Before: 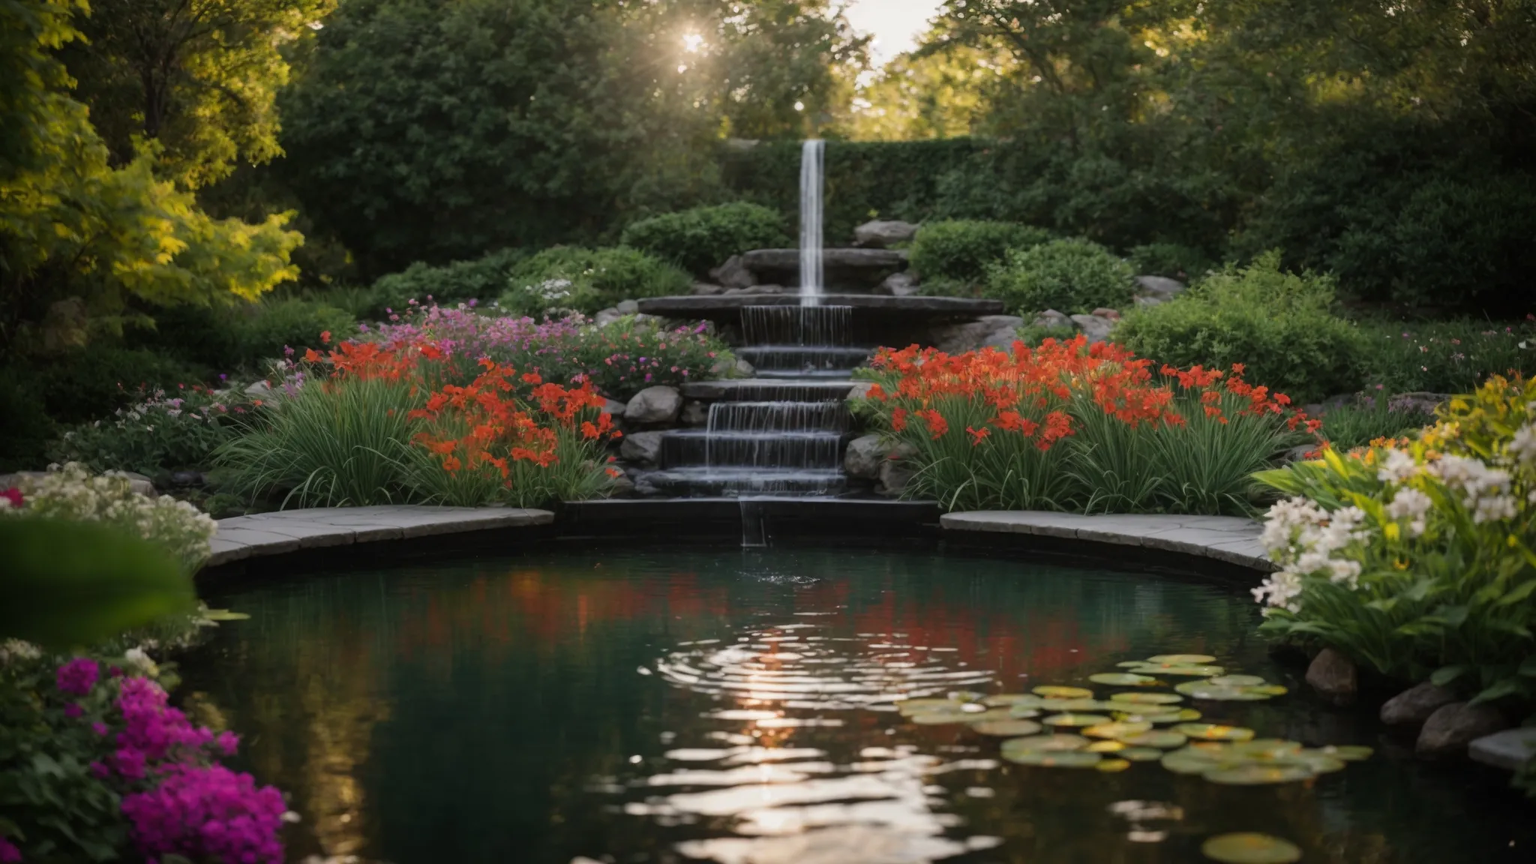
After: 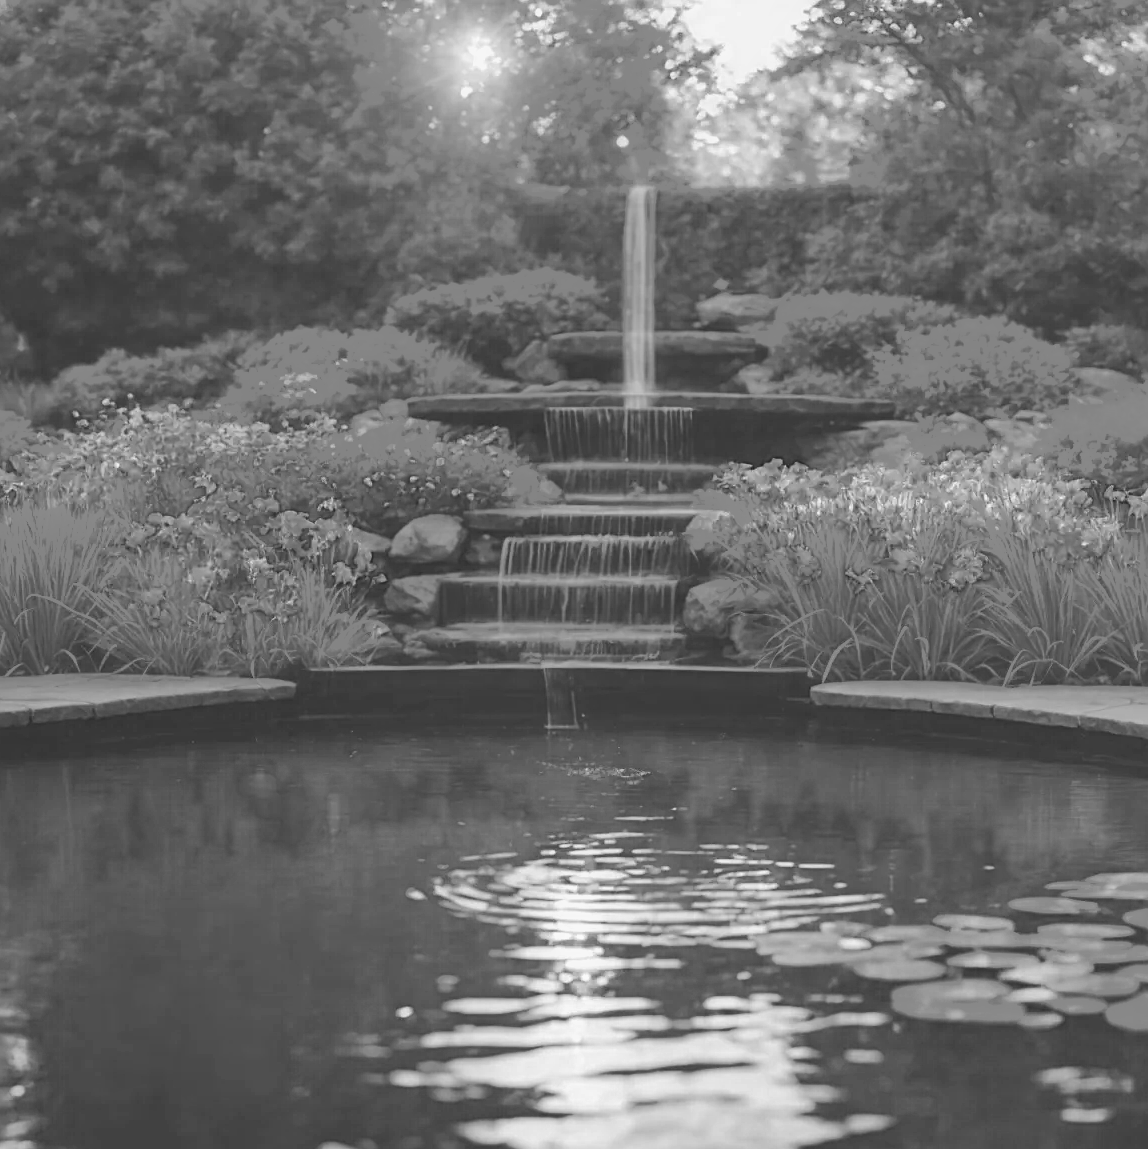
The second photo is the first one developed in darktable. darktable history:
crop: left 21.674%, right 22.086%
exposure: black level correction 0, exposure 1.2 EV, compensate exposure bias true, compensate highlight preservation false
color correction: highlights a* -39.68, highlights b* -40, shadows a* -40, shadows b* -40, saturation -3
velvia: on, module defaults
sharpen: on, module defaults
tone curve: curves: ch0 [(0, 0) (0.003, 0.014) (0.011, 0.019) (0.025, 0.029) (0.044, 0.047) (0.069, 0.071) (0.1, 0.101) (0.136, 0.131) (0.177, 0.166) (0.224, 0.212) (0.277, 0.263) (0.335, 0.32) (0.399, 0.387) (0.468, 0.459) (0.543, 0.541) (0.623, 0.626) (0.709, 0.717) (0.801, 0.813) (0.898, 0.909) (1, 1)], preserve colors none
monochrome: on, module defaults
